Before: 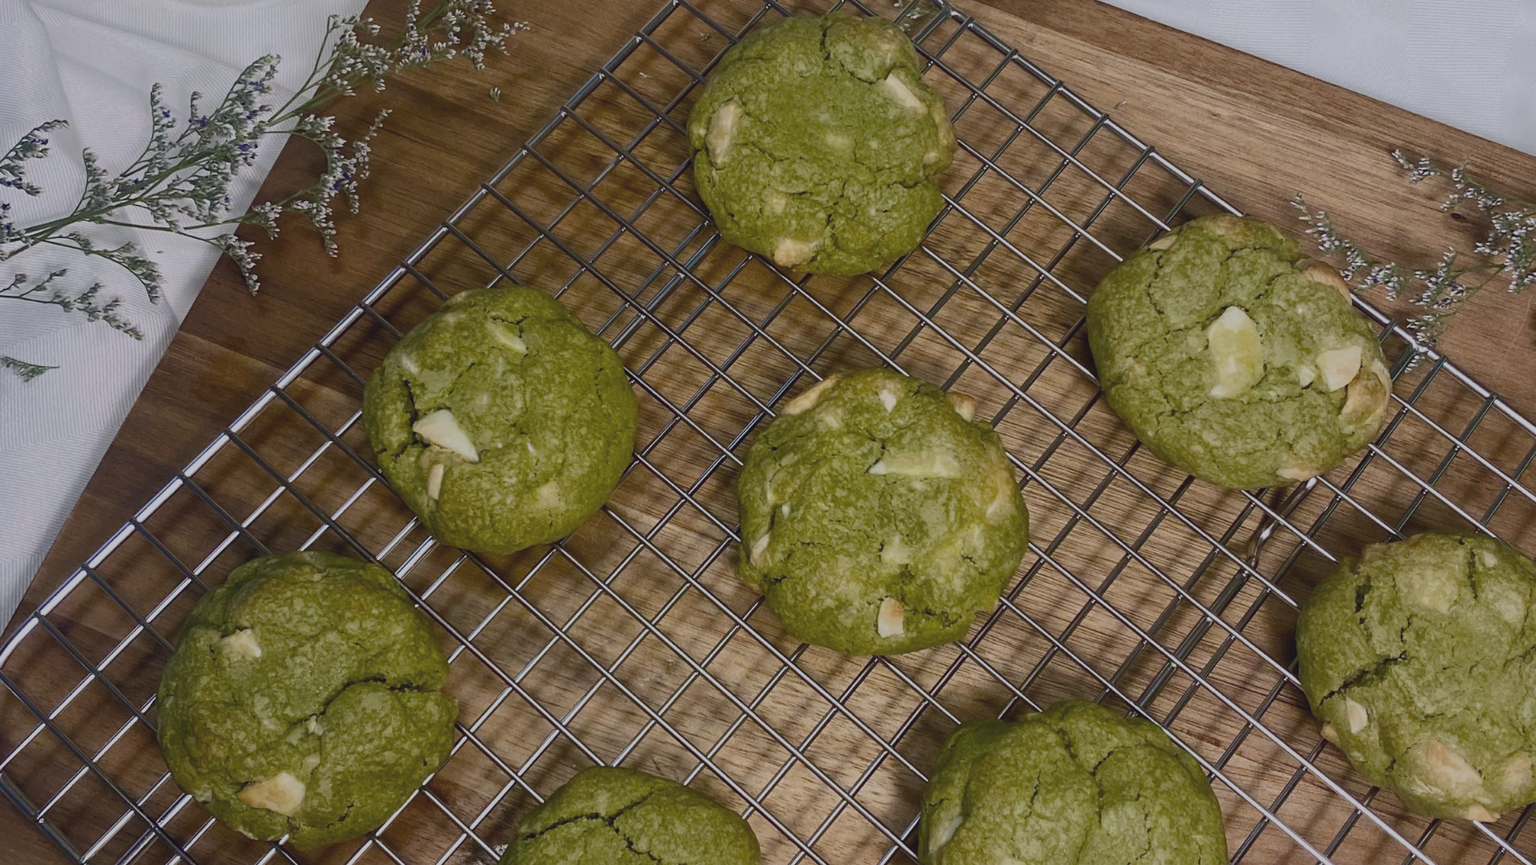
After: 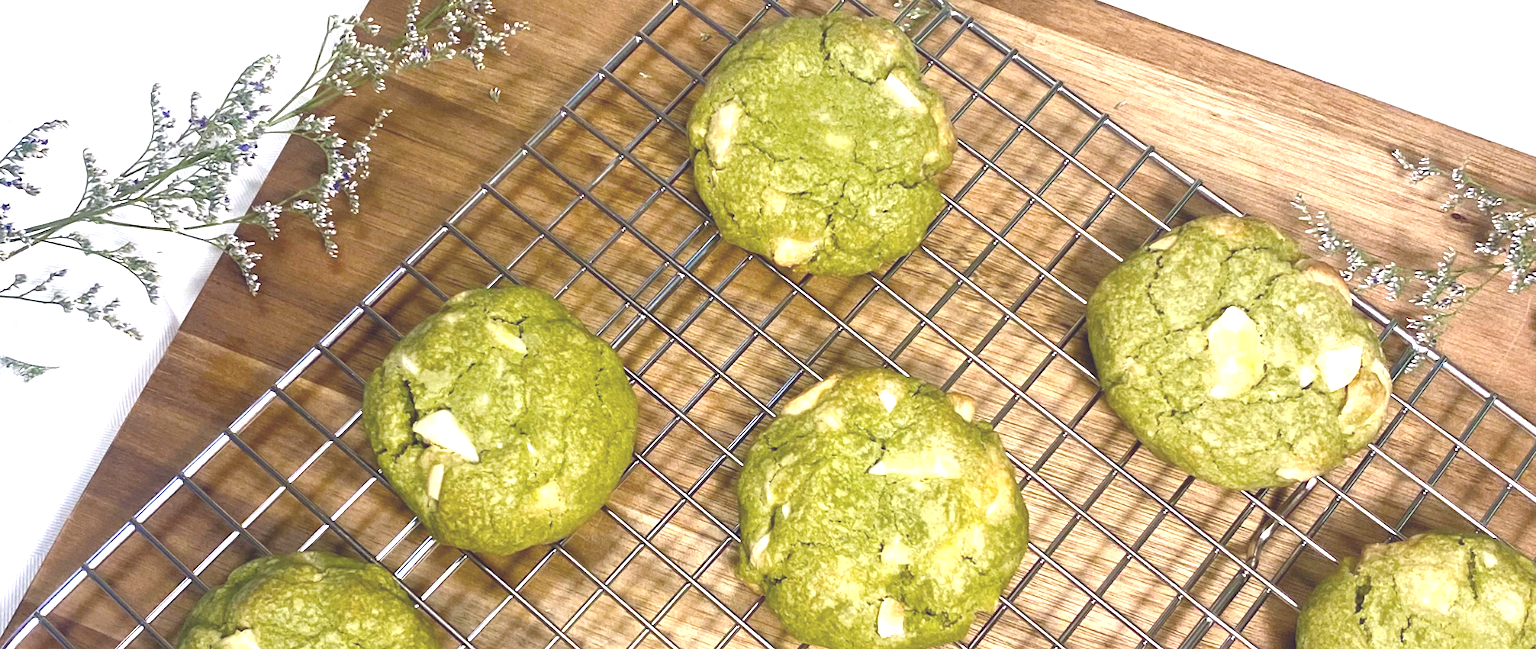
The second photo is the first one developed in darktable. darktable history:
tone equalizer: on, module defaults
white balance: emerald 1
crop: bottom 24.988%
exposure: black level correction 0, exposure 1.9 EV, compensate highlight preservation false
